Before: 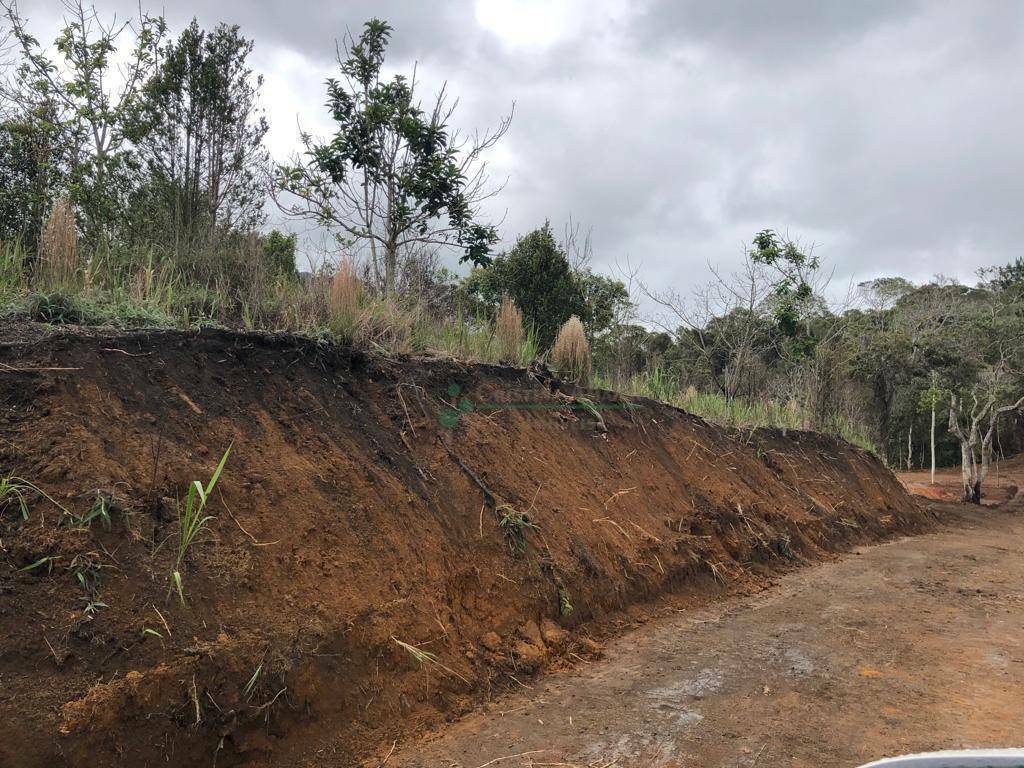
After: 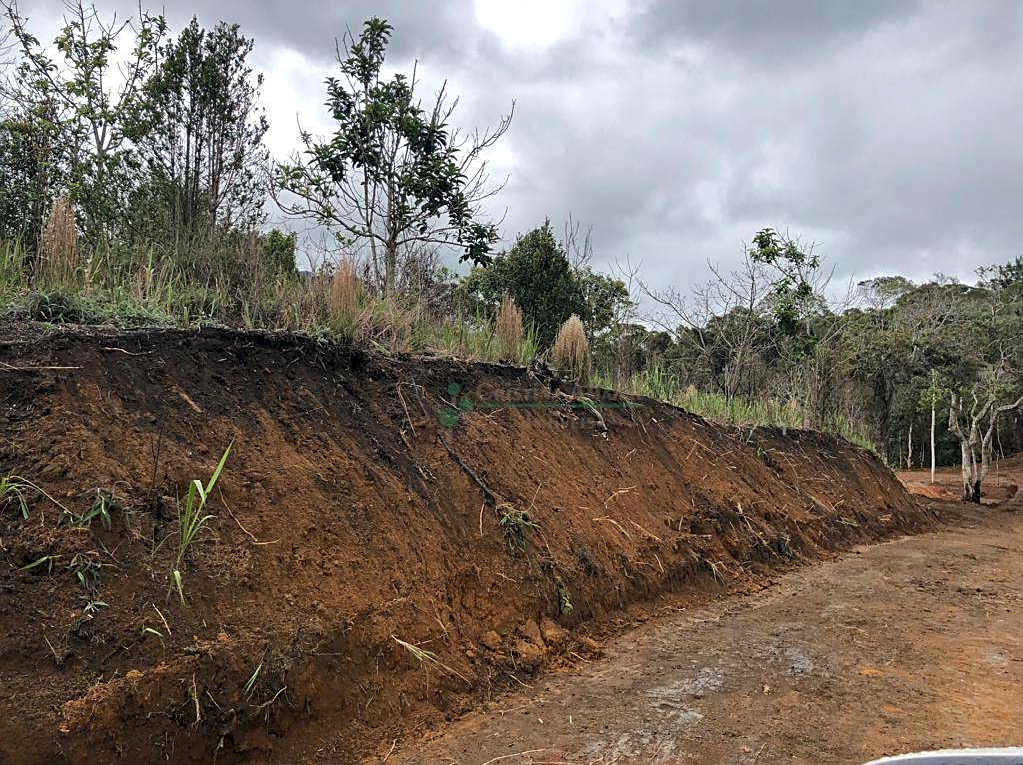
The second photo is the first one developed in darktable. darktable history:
crop: top 0.218%, bottom 0.133%
haze removal: strength 0.278, distance 0.255
local contrast: highlights 100%, shadows 101%, detail 119%, midtone range 0.2
sharpen: on, module defaults
